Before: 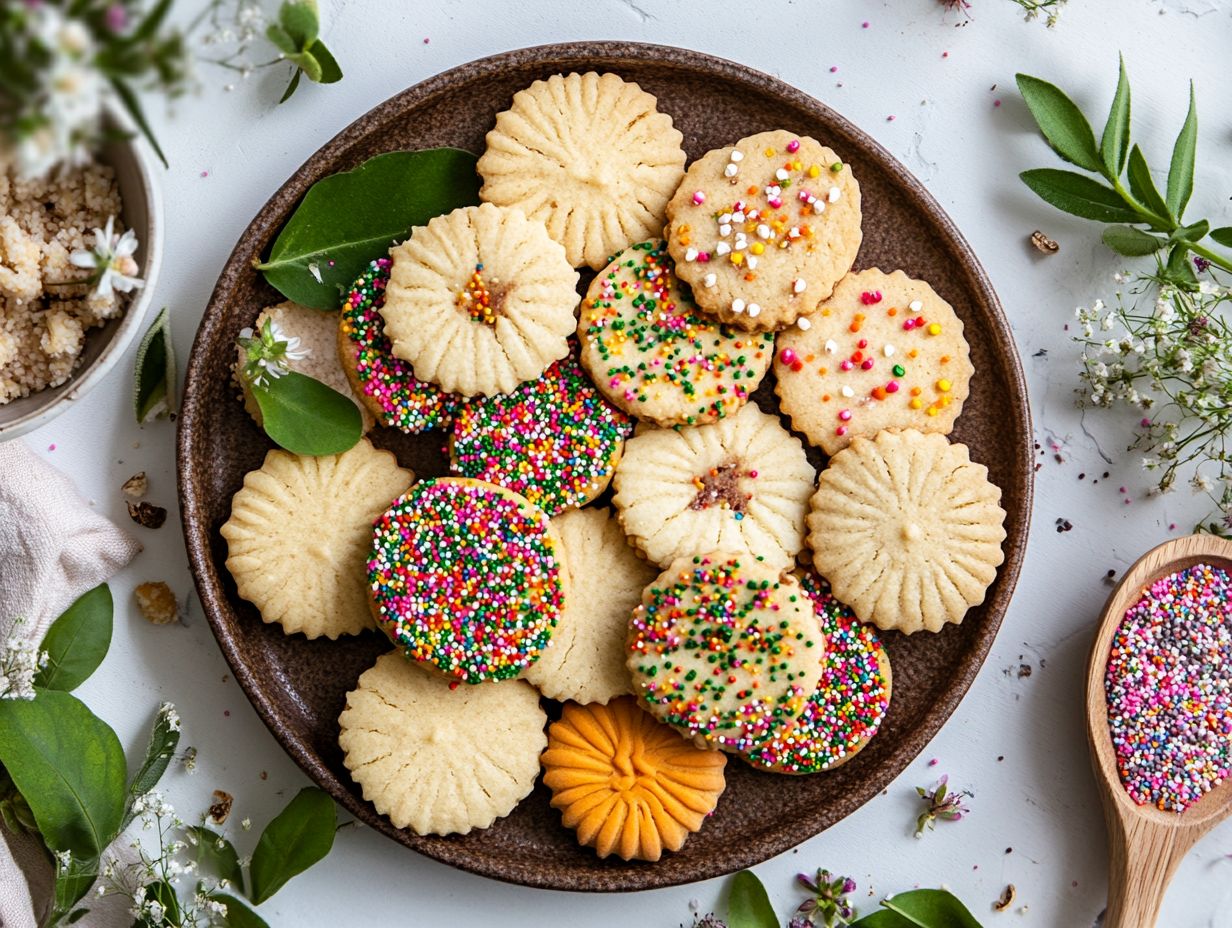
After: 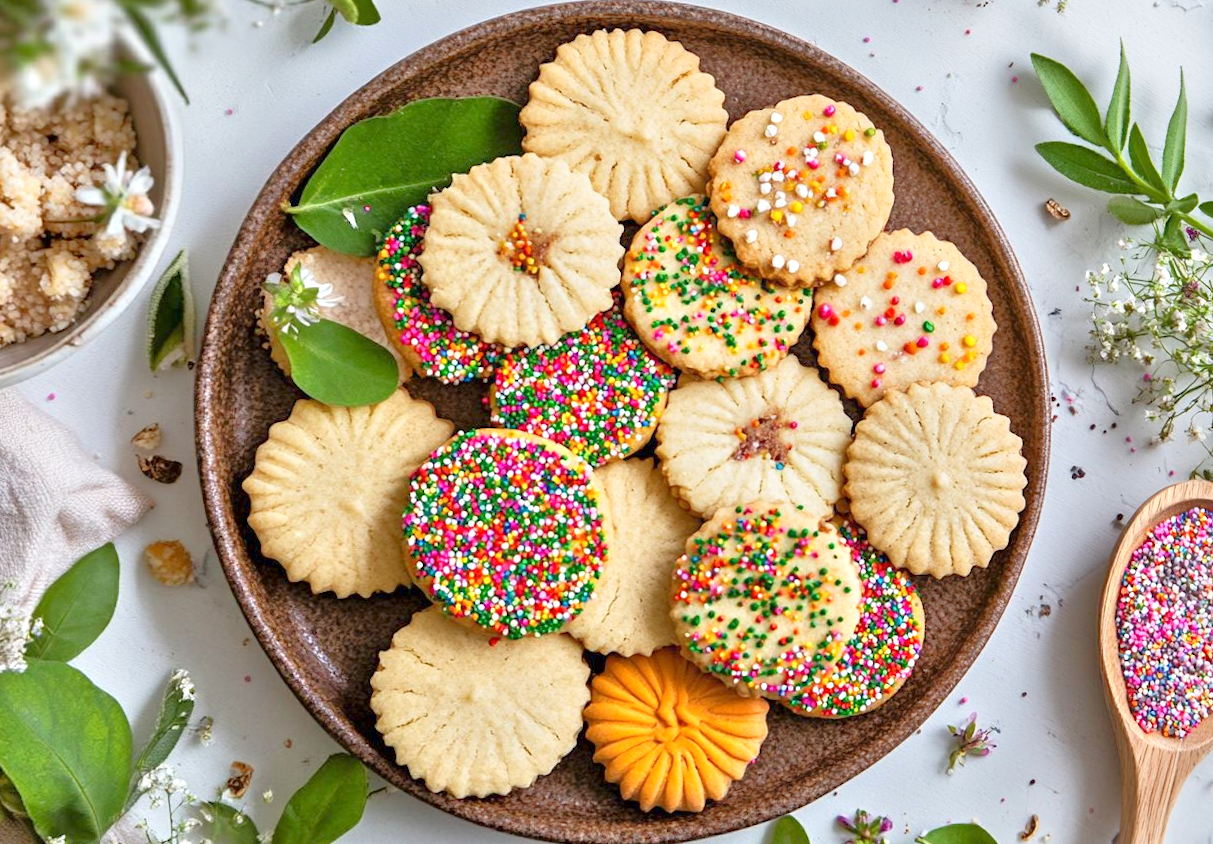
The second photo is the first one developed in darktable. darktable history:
tone equalizer: -8 EV 2 EV, -7 EV 2 EV, -6 EV 2 EV, -5 EV 2 EV, -4 EV 2 EV, -3 EV 1.5 EV, -2 EV 1 EV, -1 EV 0.5 EV
rotate and perspective: rotation -0.013°, lens shift (vertical) -0.027, lens shift (horizontal) 0.178, crop left 0.016, crop right 0.989, crop top 0.082, crop bottom 0.918
